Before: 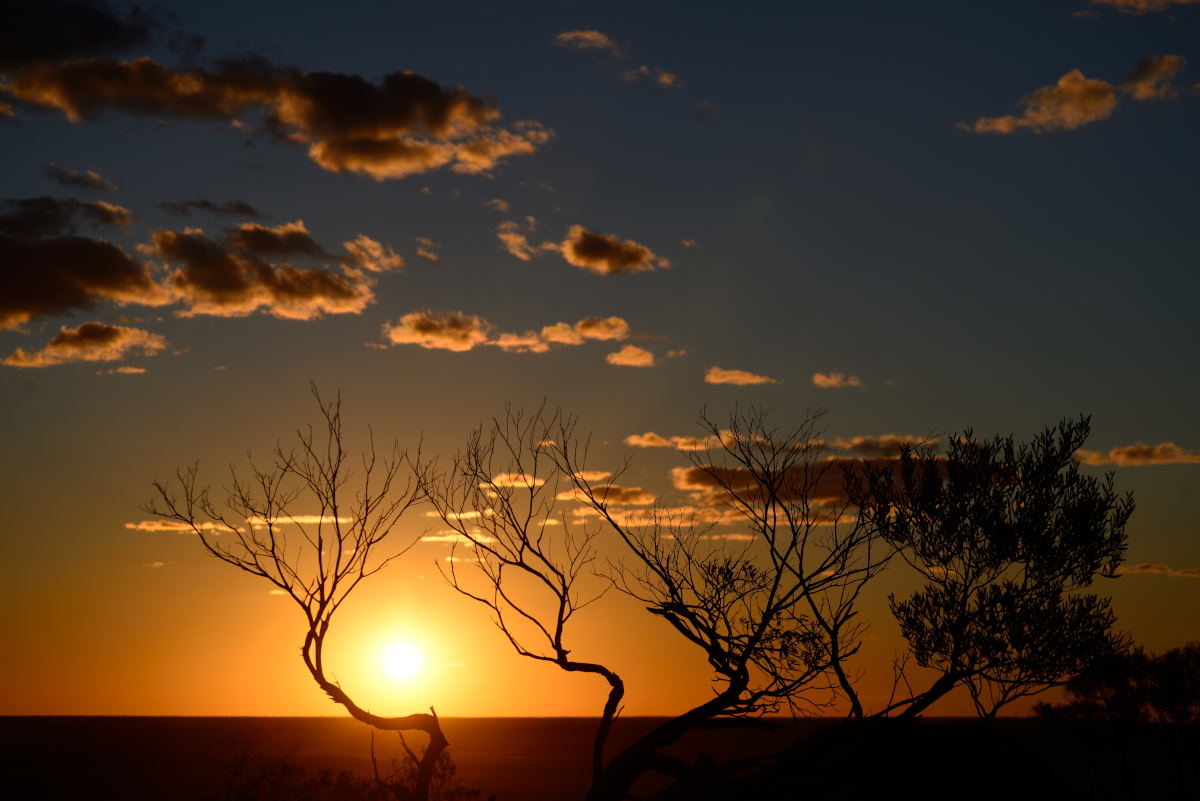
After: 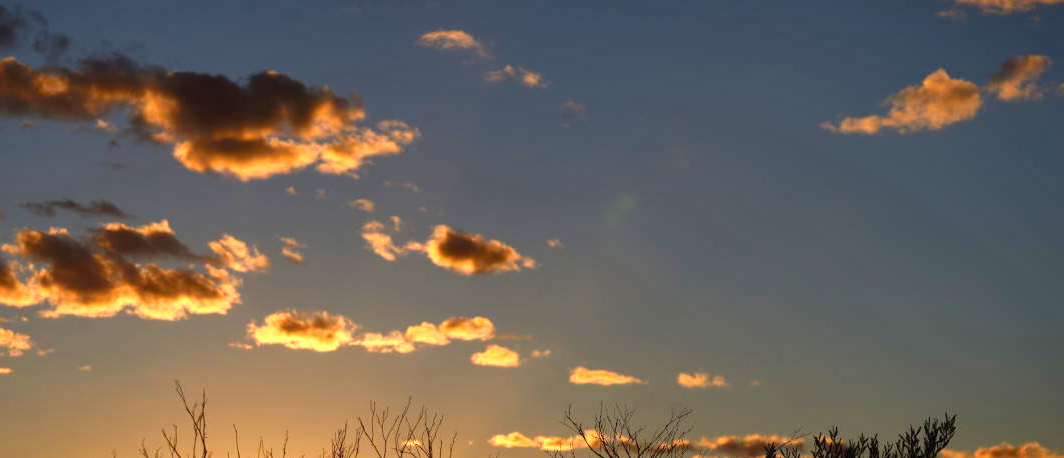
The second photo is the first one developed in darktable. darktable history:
crop and rotate: left 11.322%, bottom 42.779%
exposure: black level correction 0, exposure 1.745 EV, compensate exposure bias true, compensate highlight preservation false
shadows and highlights: shadows 48.62, highlights -40.84, soften with gaussian
